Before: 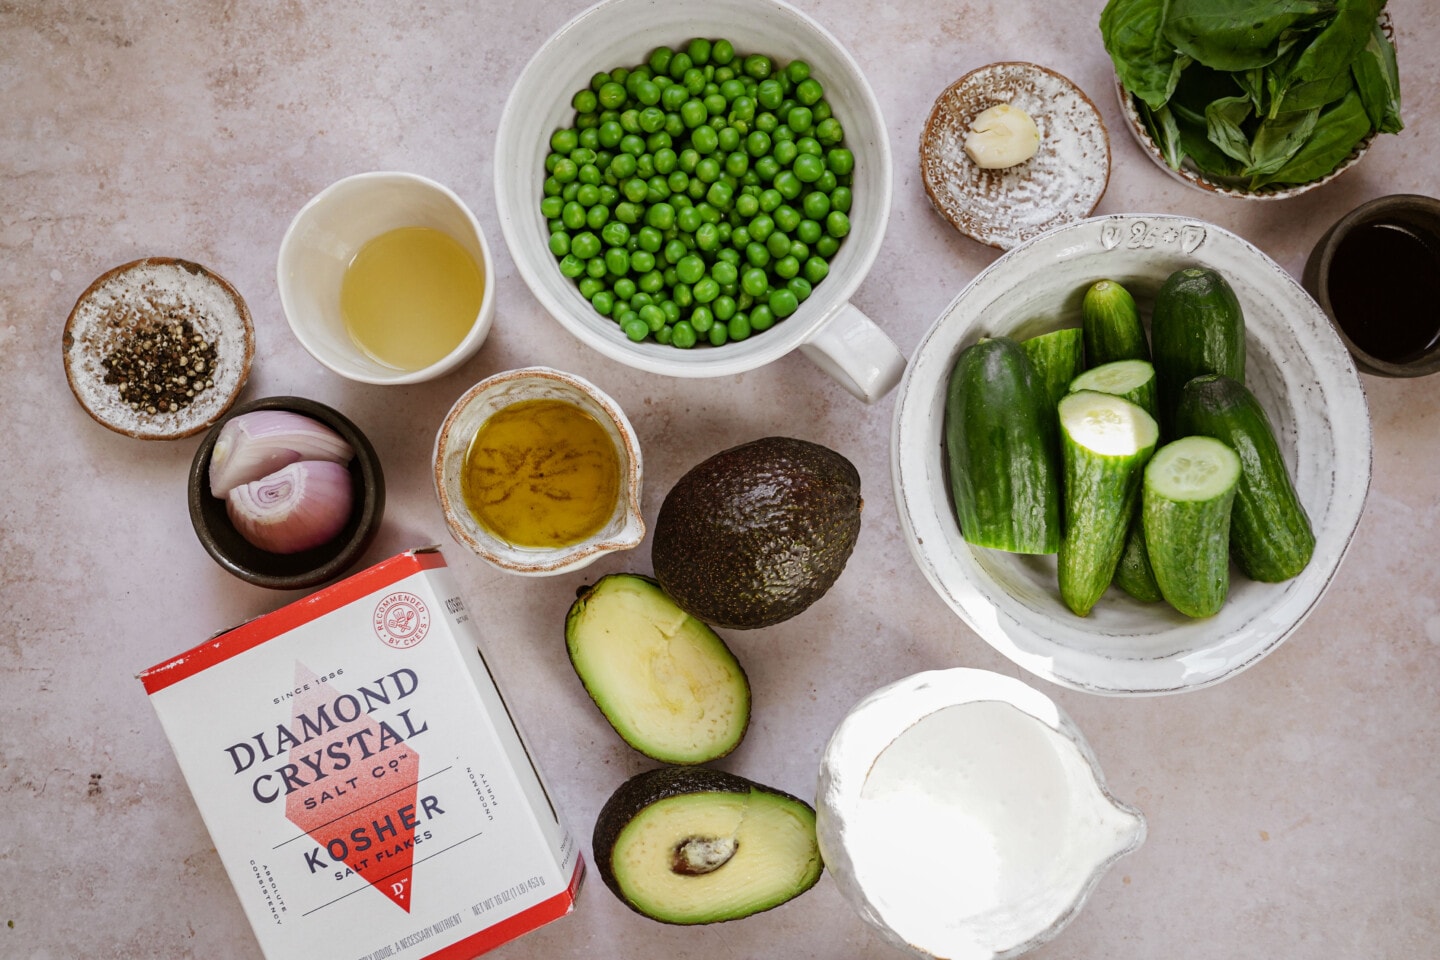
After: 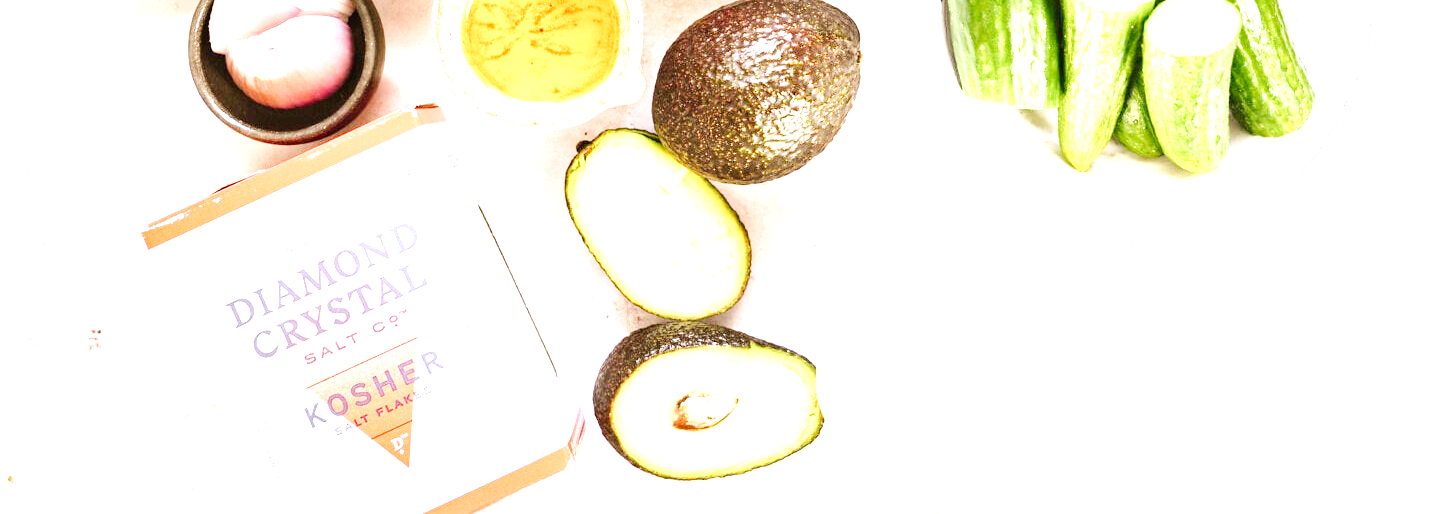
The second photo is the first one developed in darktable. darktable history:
exposure: exposure 2.998 EV, compensate highlight preservation false
crop and rotate: top 46.407%, right 0.002%
tone curve: curves: ch0 [(0, 0.014) (0.12, 0.096) (0.386, 0.49) (0.54, 0.684) (0.751, 0.855) (0.89, 0.943) (0.998, 0.989)]; ch1 [(0, 0) (0.133, 0.099) (0.437, 0.41) (0.5, 0.5) (0.517, 0.536) (0.548, 0.575) (0.582, 0.631) (0.627, 0.688) (0.836, 0.868) (1, 1)]; ch2 [(0, 0) (0.374, 0.341) (0.456, 0.443) (0.478, 0.49) (0.501, 0.5) (0.528, 0.538) (0.55, 0.6) (0.572, 0.63) (0.702, 0.765) (1, 1)], preserve colors none
